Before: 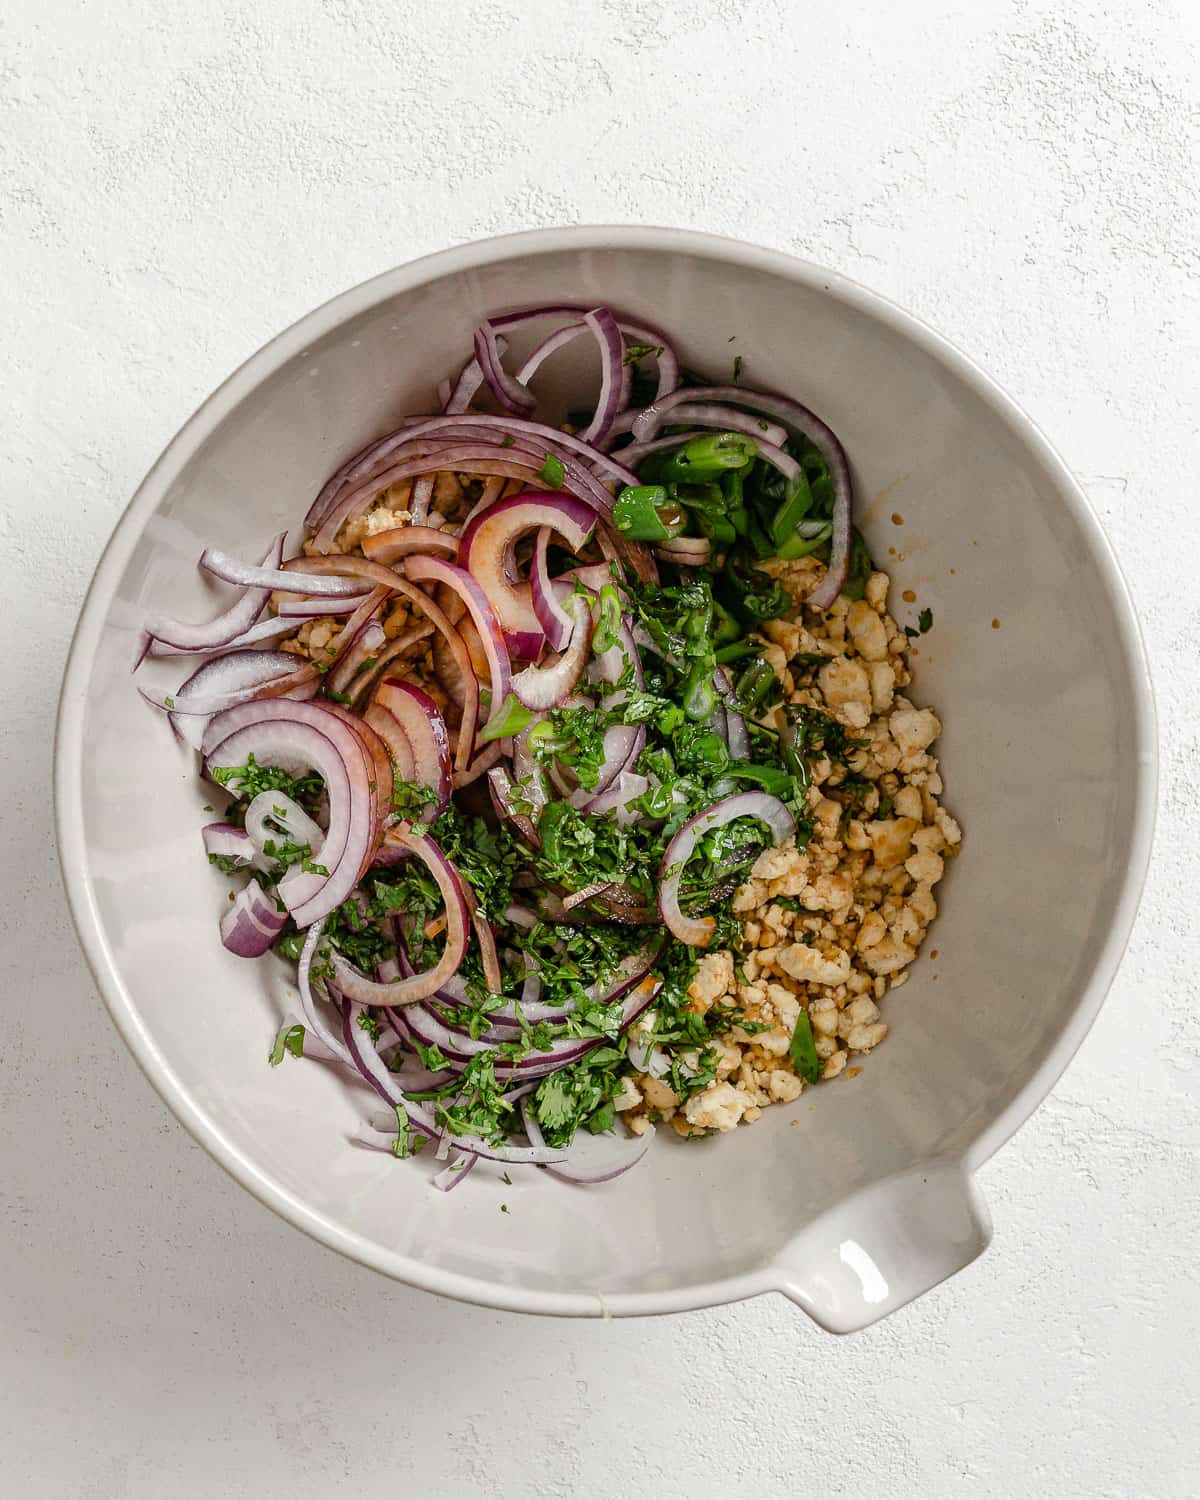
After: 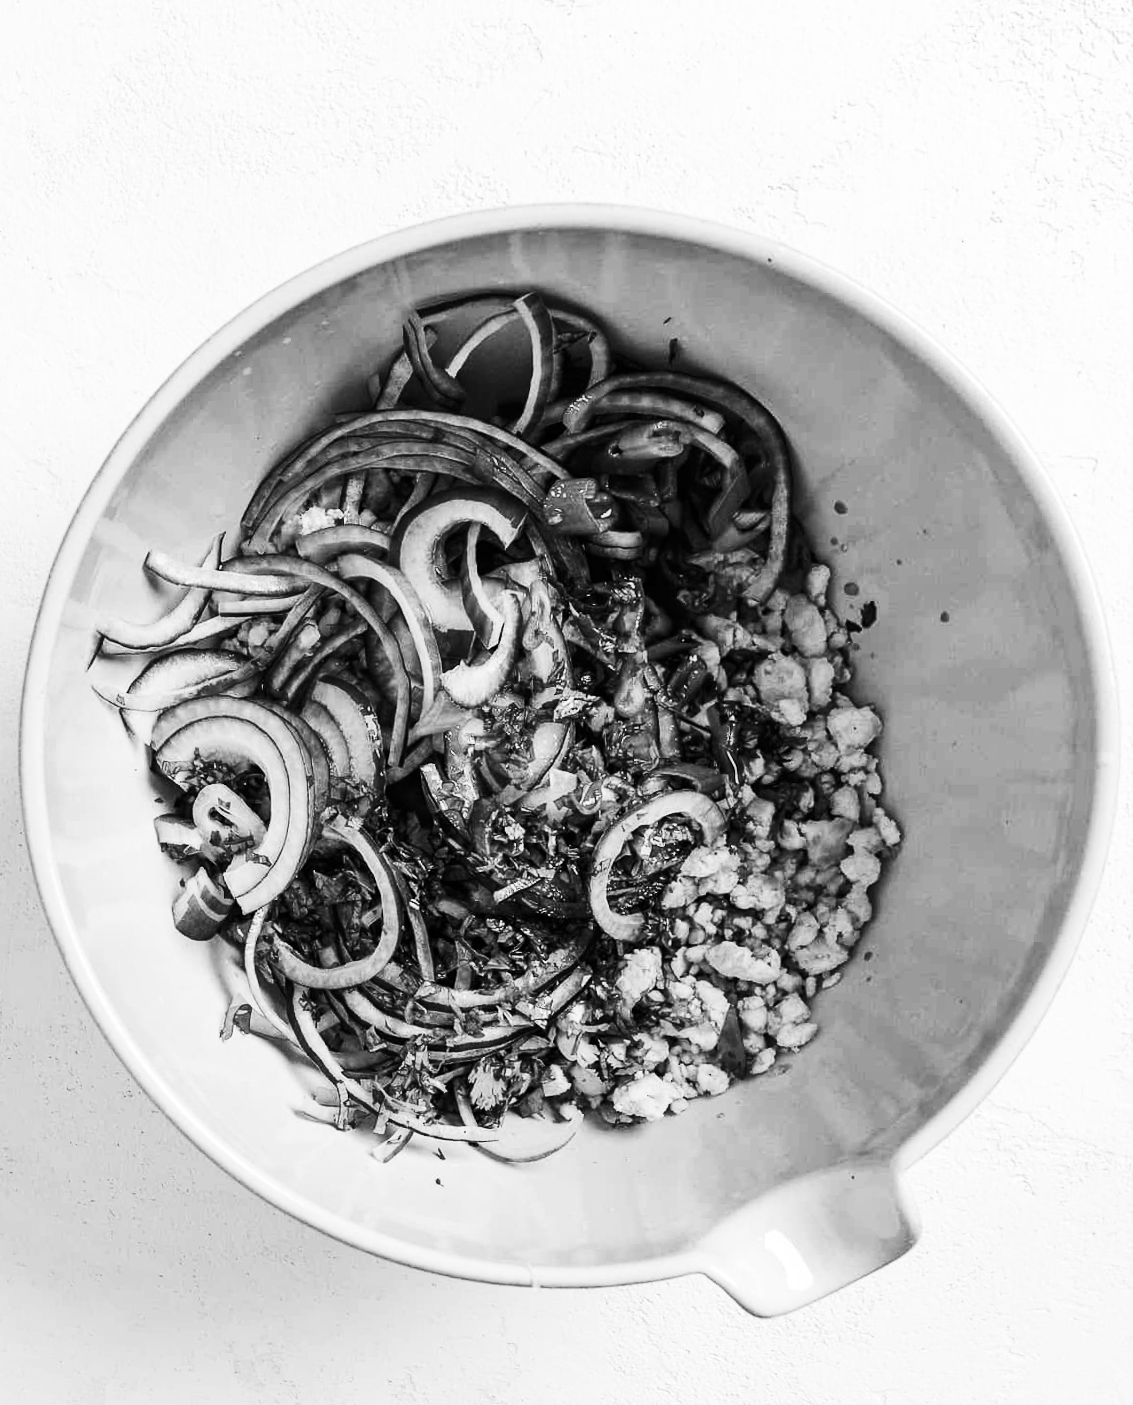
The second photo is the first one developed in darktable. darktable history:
contrast brightness saturation: contrast 0.4, brightness 0.05, saturation 0.25
rotate and perspective: rotation 0.062°, lens shift (vertical) 0.115, lens shift (horizontal) -0.133, crop left 0.047, crop right 0.94, crop top 0.061, crop bottom 0.94
monochrome: on, module defaults
